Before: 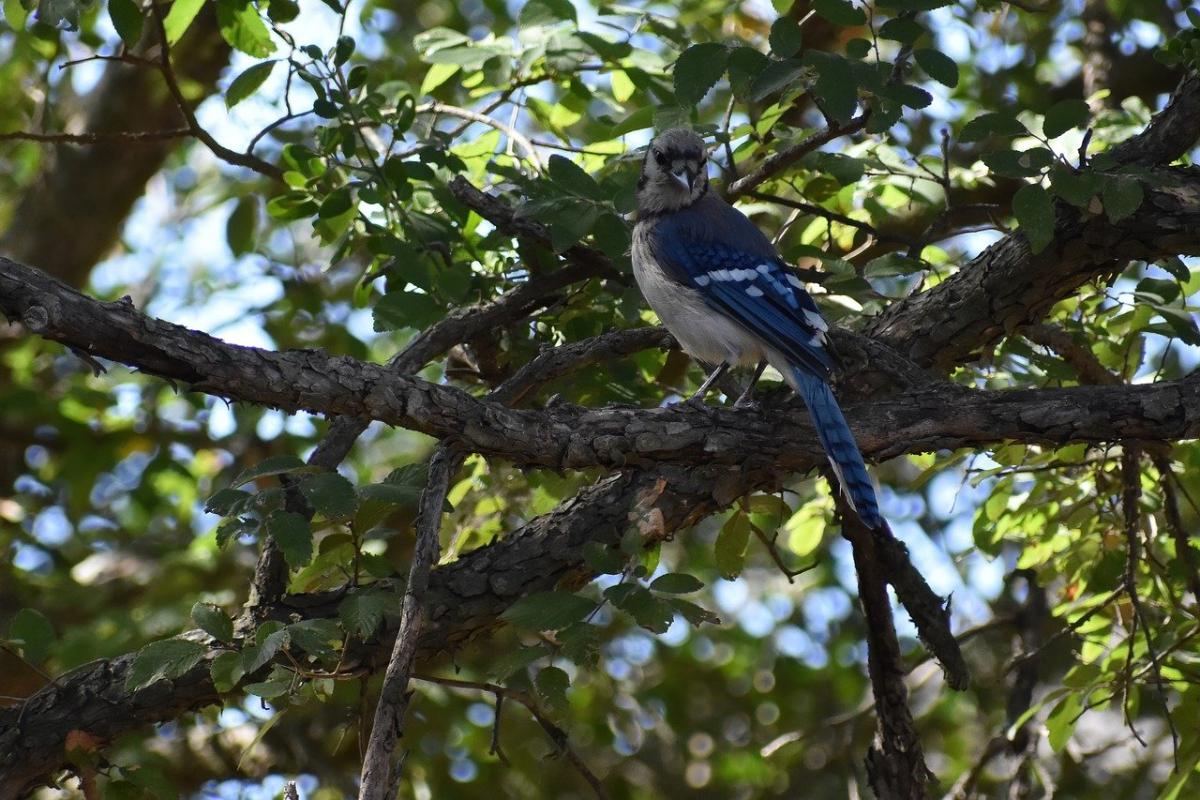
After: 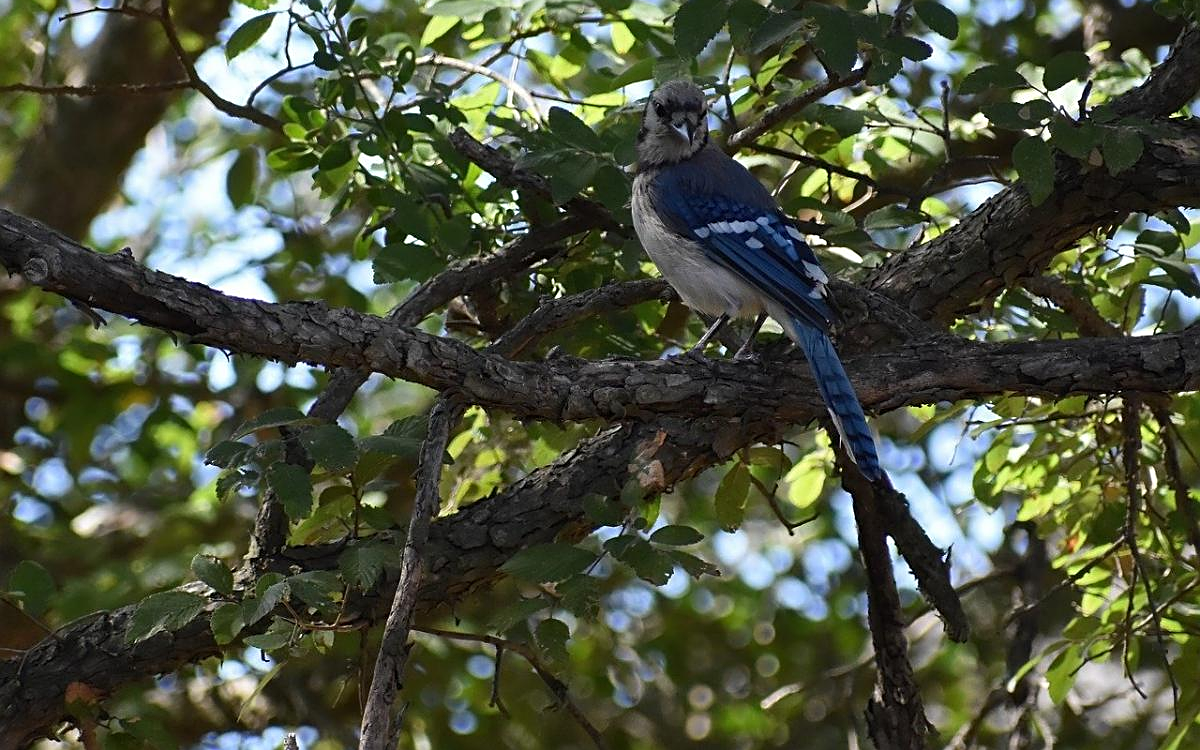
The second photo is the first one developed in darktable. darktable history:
crop and rotate: top 6.25%
sharpen: on, module defaults
